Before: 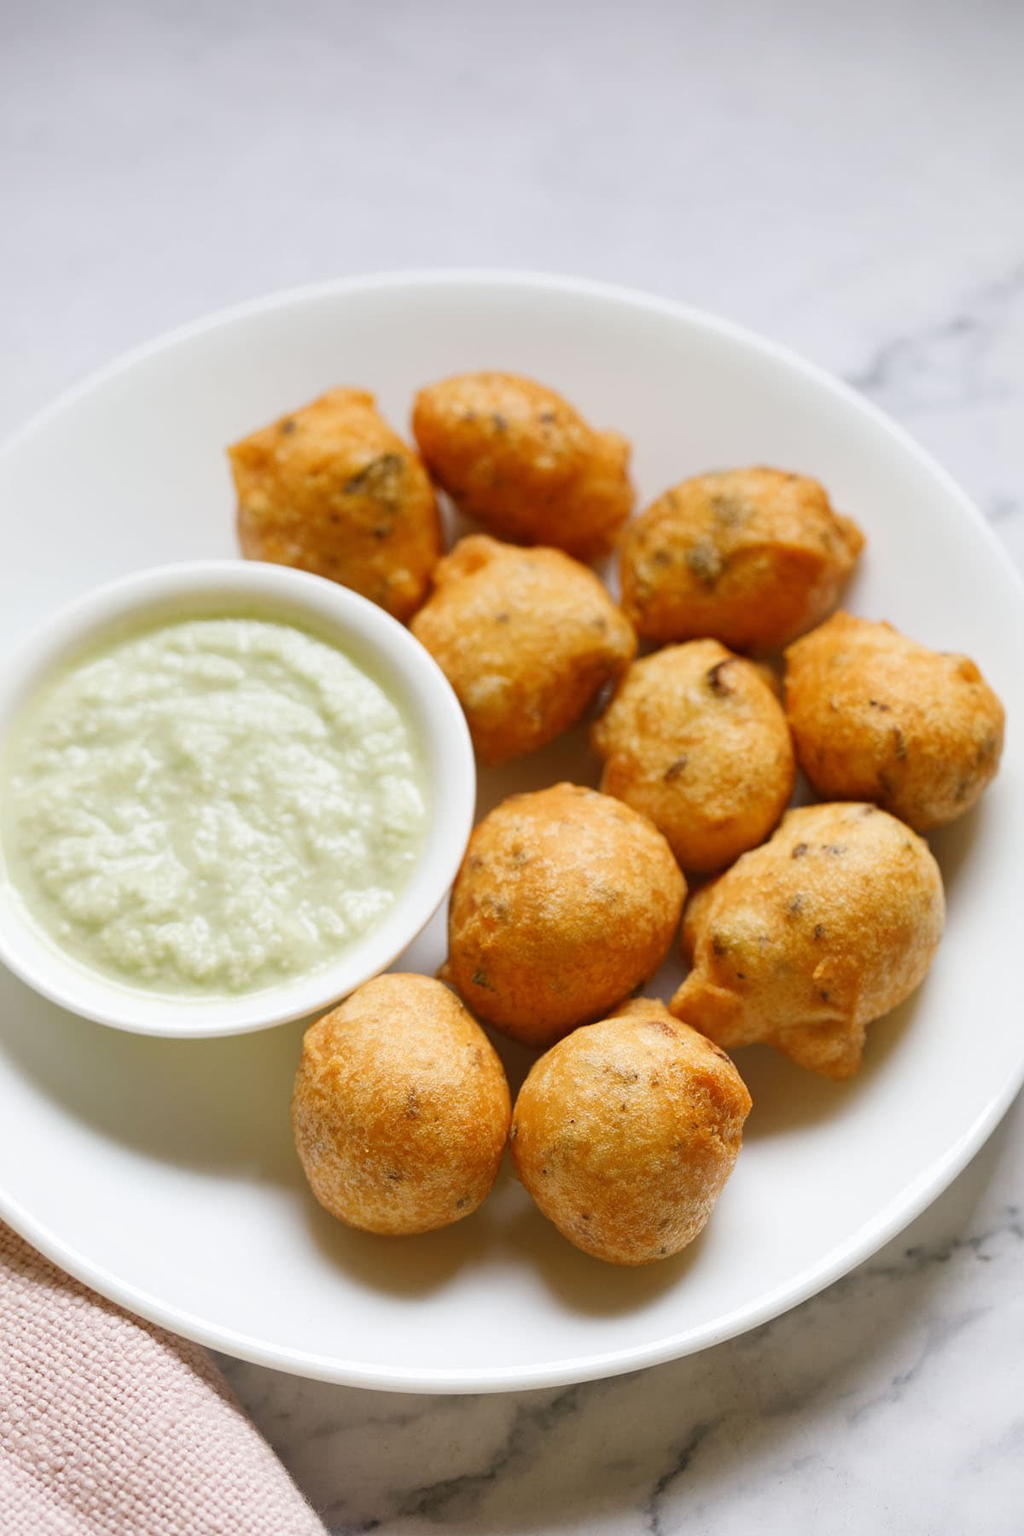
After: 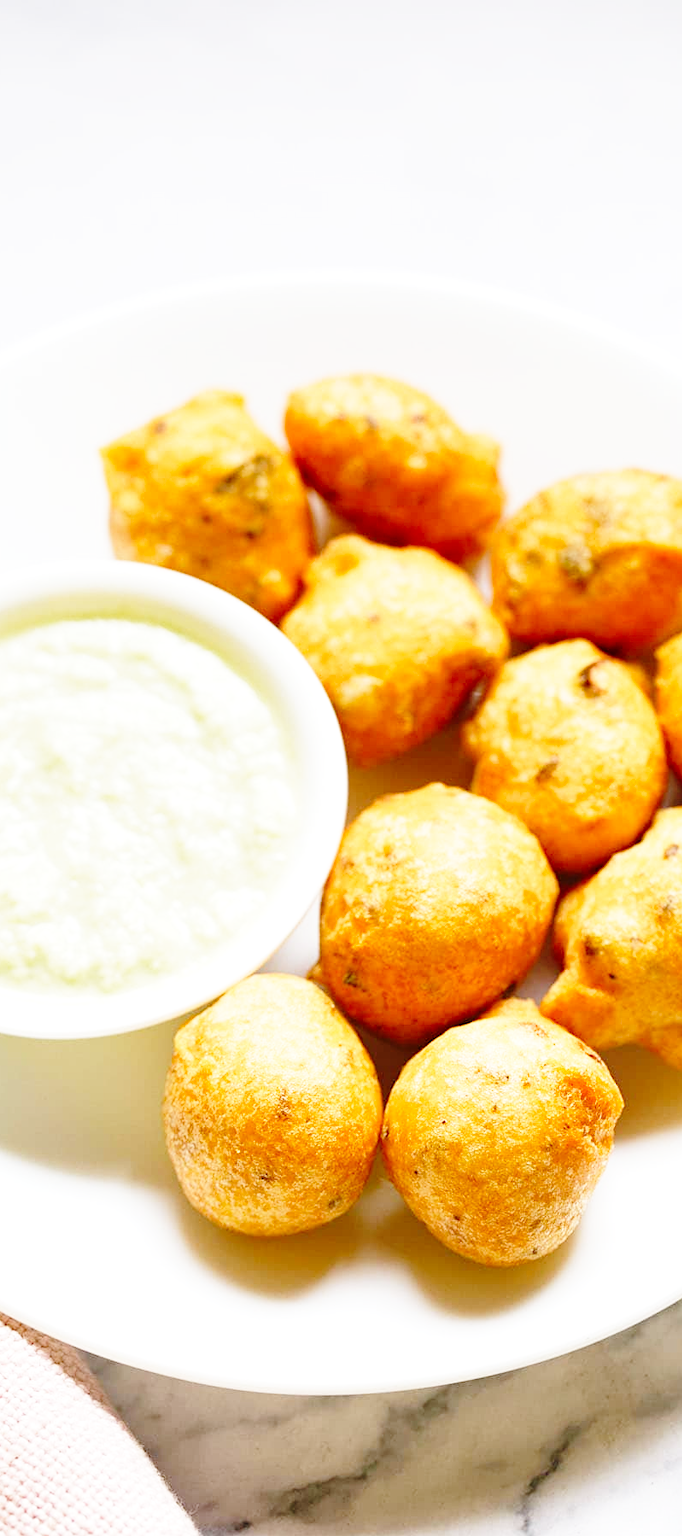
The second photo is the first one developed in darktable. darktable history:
crop and rotate: left 12.648%, right 20.685%
base curve: curves: ch0 [(0, 0) (0.028, 0.03) (0.105, 0.232) (0.387, 0.748) (0.754, 0.968) (1, 1)], fusion 1, exposure shift 0.576, preserve colors none
sharpen: amount 0.2
